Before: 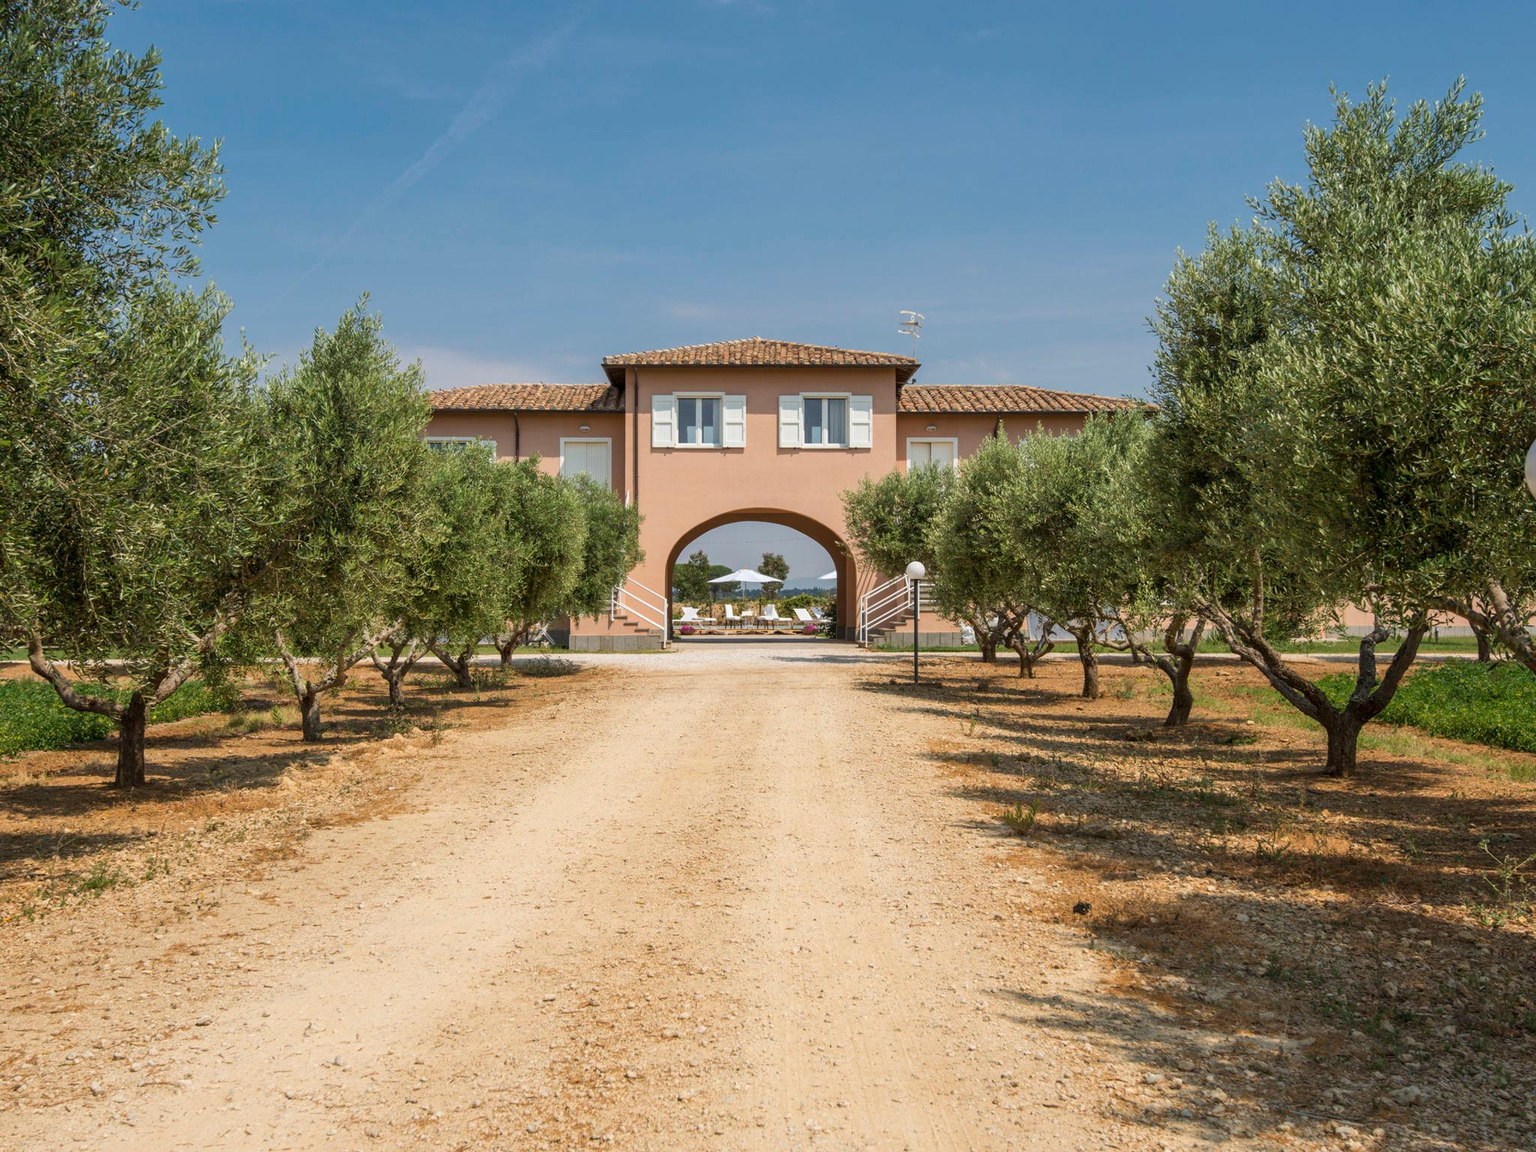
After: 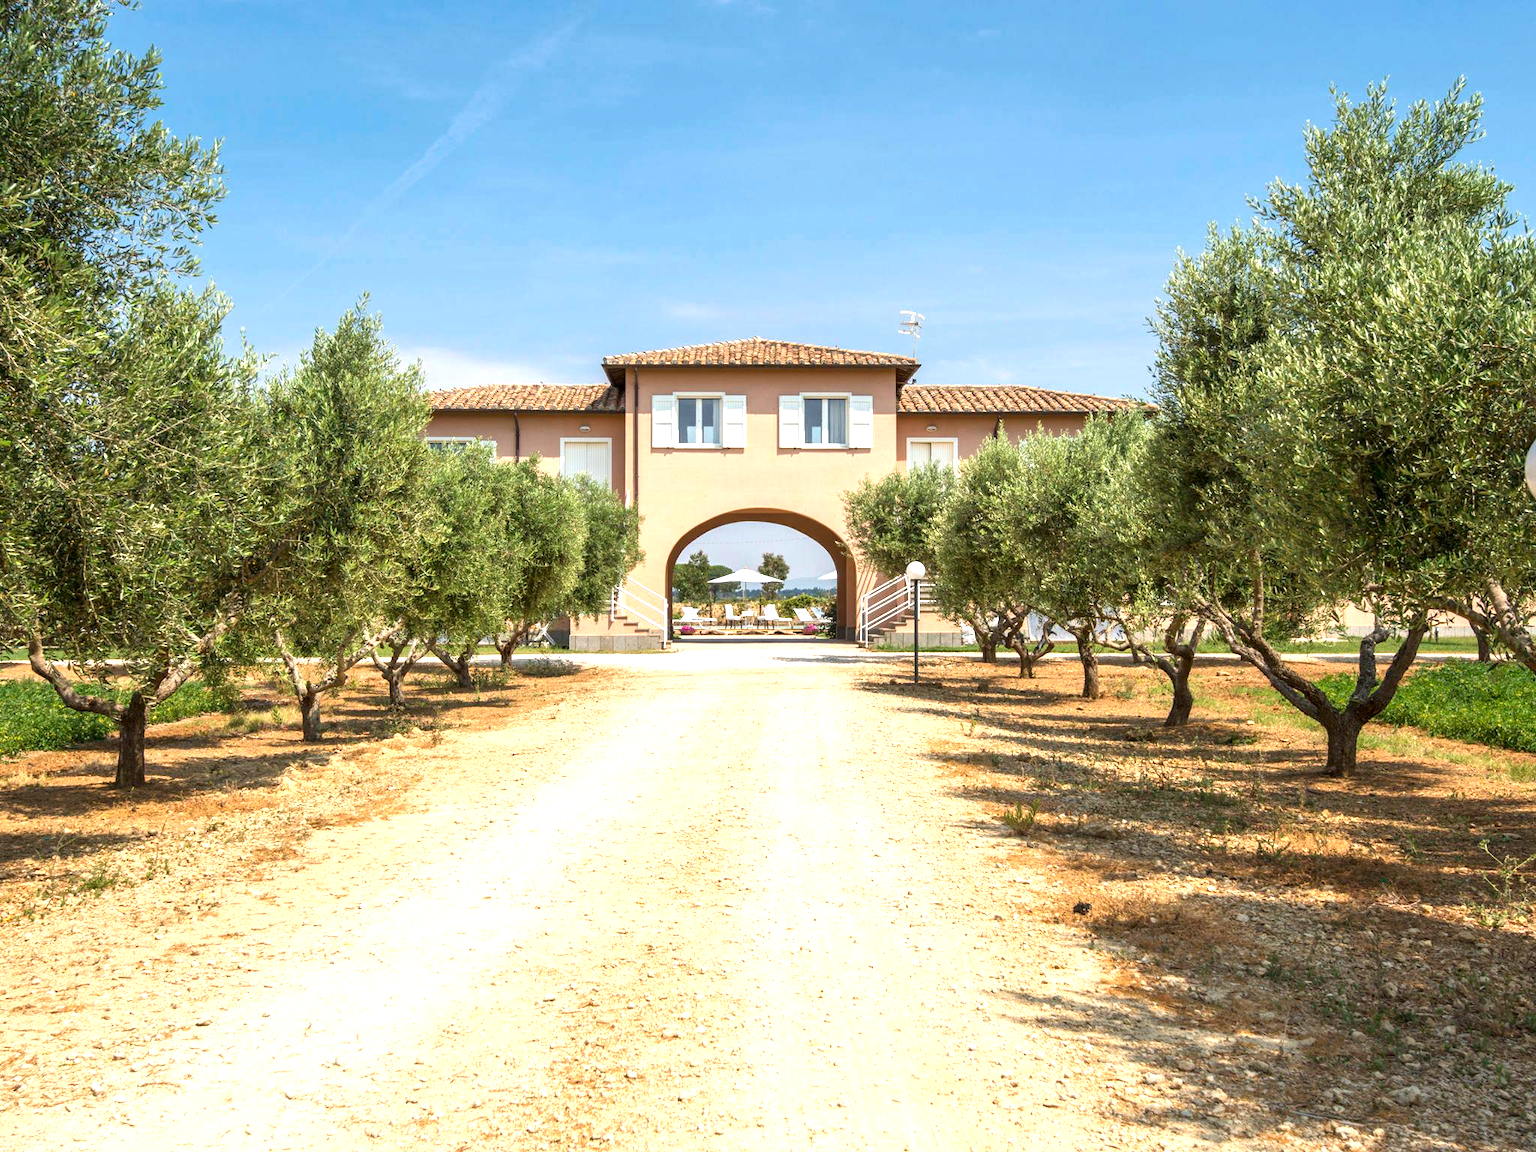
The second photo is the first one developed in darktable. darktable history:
exposure: black level correction 0, exposure 1.1 EV, compensate exposure bias true, compensate highlight preservation false
contrast brightness saturation: contrast 0.03, brightness -0.04
